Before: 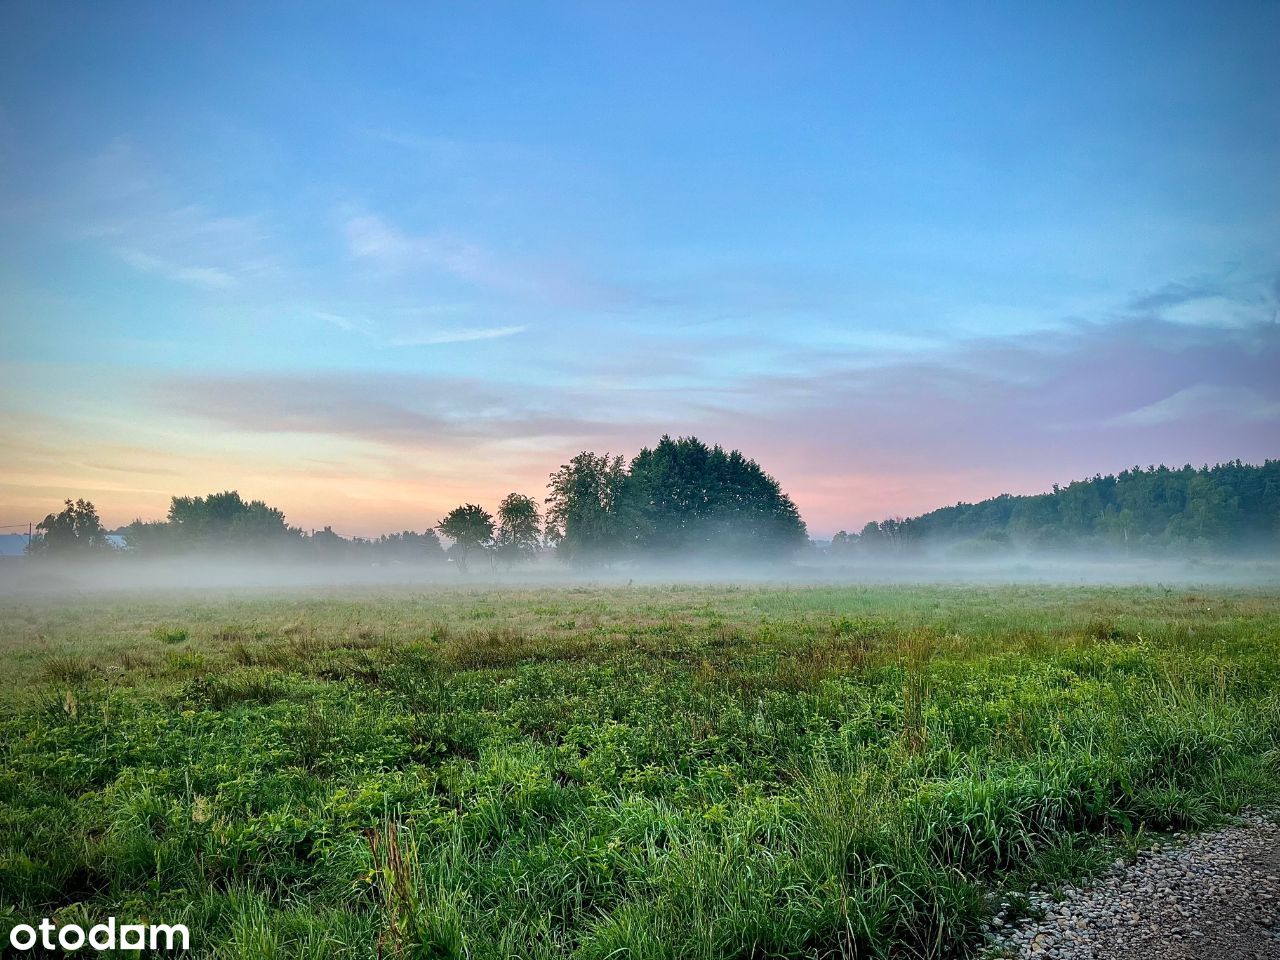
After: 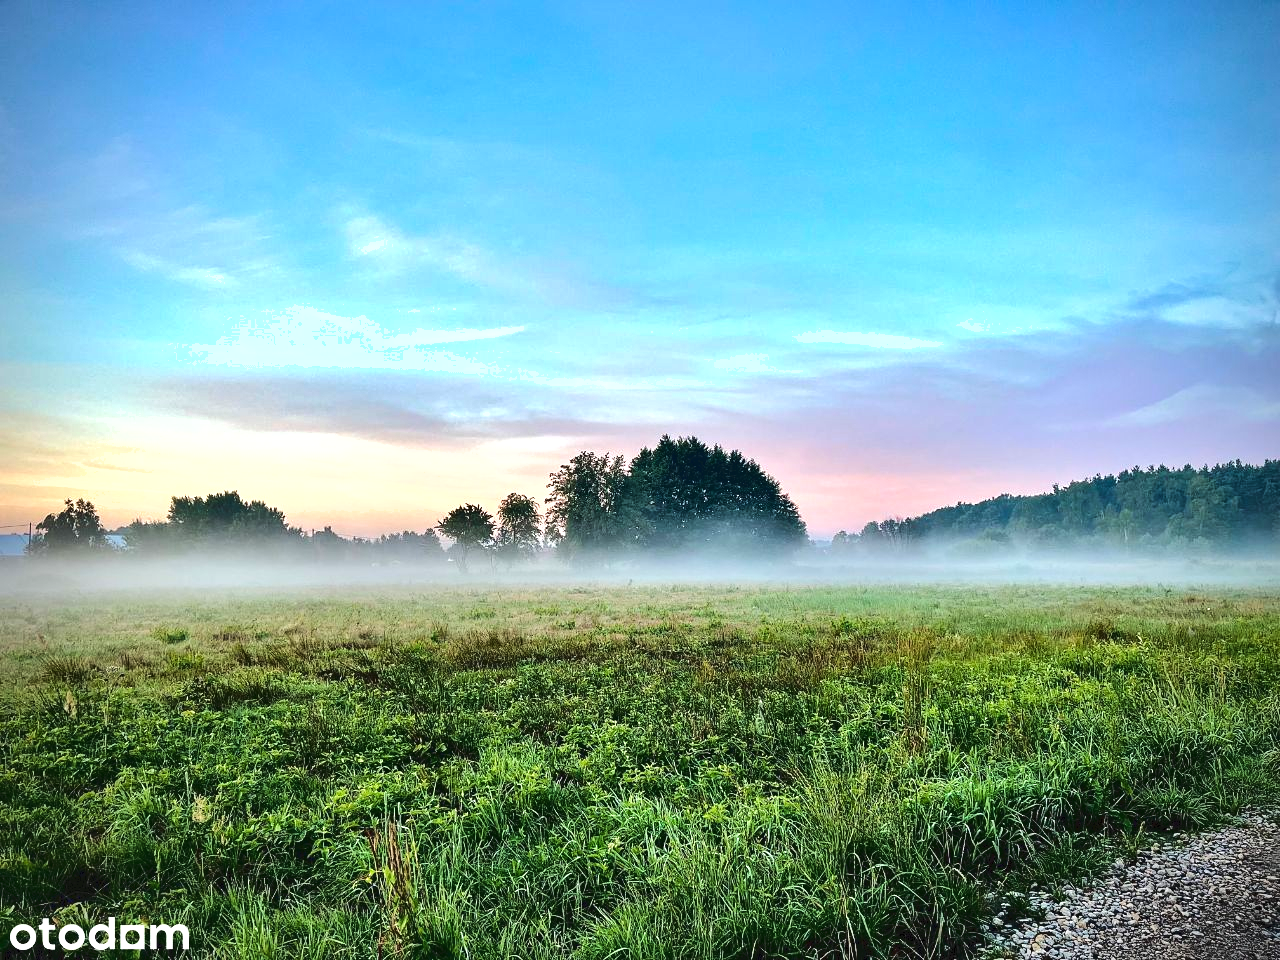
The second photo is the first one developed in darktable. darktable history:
tone curve: curves: ch0 [(0, 0) (0.003, 0.047) (0.011, 0.051) (0.025, 0.061) (0.044, 0.075) (0.069, 0.09) (0.1, 0.102) (0.136, 0.125) (0.177, 0.173) (0.224, 0.226) (0.277, 0.303) (0.335, 0.388) (0.399, 0.469) (0.468, 0.545) (0.543, 0.623) (0.623, 0.695) (0.709, 0.766) (0.801, 0.832) (0.898, 0.905) (1, 1)], color space Lab, linked channels, preserve colors none
tone equalizer: -8 EV -0.735 EV, -7 EV -0.724 EV, -6 EV -0.624 EV, -5 EV -0.4 EV, -3 EV 0.397 EV, -2 EV 0.6 EV, -1 EV 0.695 EV, +0 EV 0.744 EV, edges refinement/feathering 500, mask exposure compensation -1.57 EV, preserve details no
shadows and highlights: soften with gaussian
